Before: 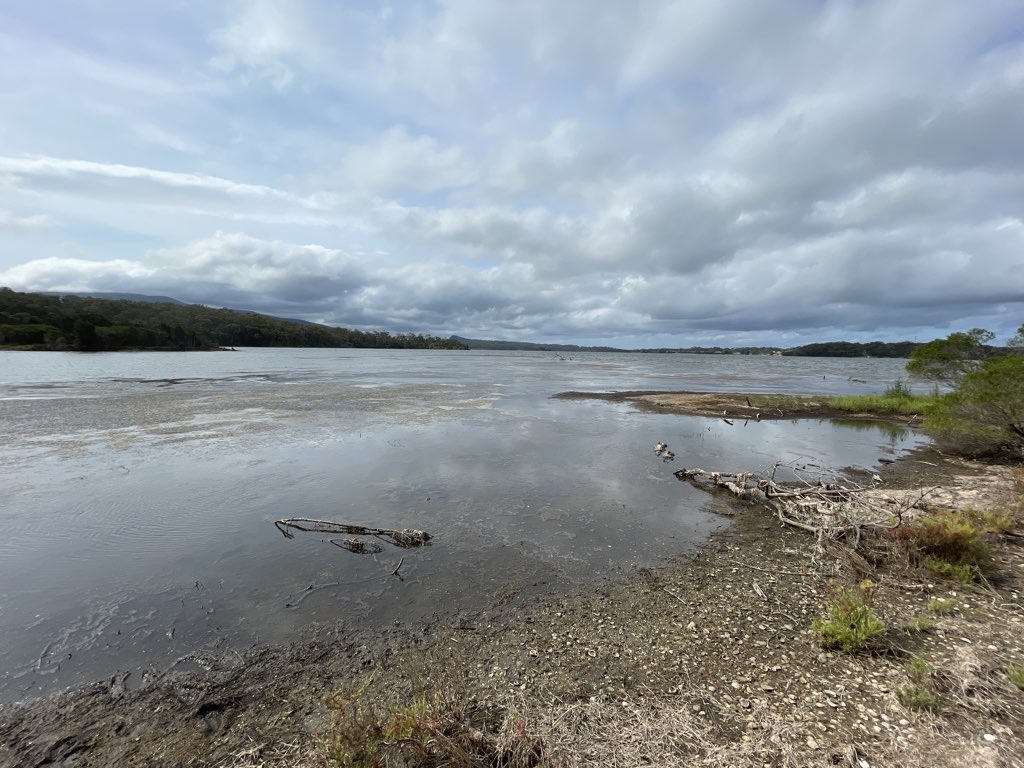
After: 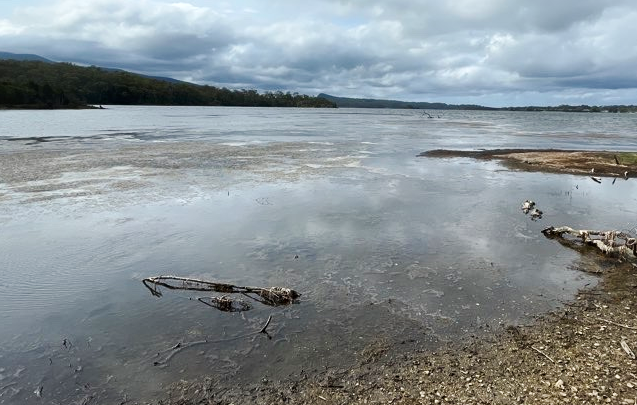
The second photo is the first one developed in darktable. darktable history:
tone curve: curves: ch0 [(0, 0.01) (0.037, 0.032) (0.131, 0.108) (0.275, 0.258) (0.483, 0.512) (0.61, 0.661) (0.696, 0.742) (0.792, 0.834) (0.911, 0.936) (0.997, 0.995)]; ch1 [(0, 0) (0.308, 0.29) (0.425, 0.411) (0.503, 0.502) (0.551, 0.563) (0.683, 0.706) (0.746, 0.77) (1, 1)]; ch2 [(0, 0) (0.246, 0.233) (0.36, 0.352) (0.415, 0.415) (0.485, 0.487) (0.502, 0.502) (0.525, 0.523) (0.545, 0.552) (0.587, 0.6) (0.636, 0.652) (0.711, 0.729) (0.845, 0.855) (0.998, 0.977)], preserve colors none
contrast equalizer: y [[0.6 ×6], [0.55 ×6], [0 ×6], [0 ×6], [0 ×6]], mix -0.314
crop: left 12.979%, top 31.54%, right 24.764%, bottom 15.725%
local contrast: mode bilateral grid, contrast 26, coarseness 60, detail 152%, midtone range 0.2
